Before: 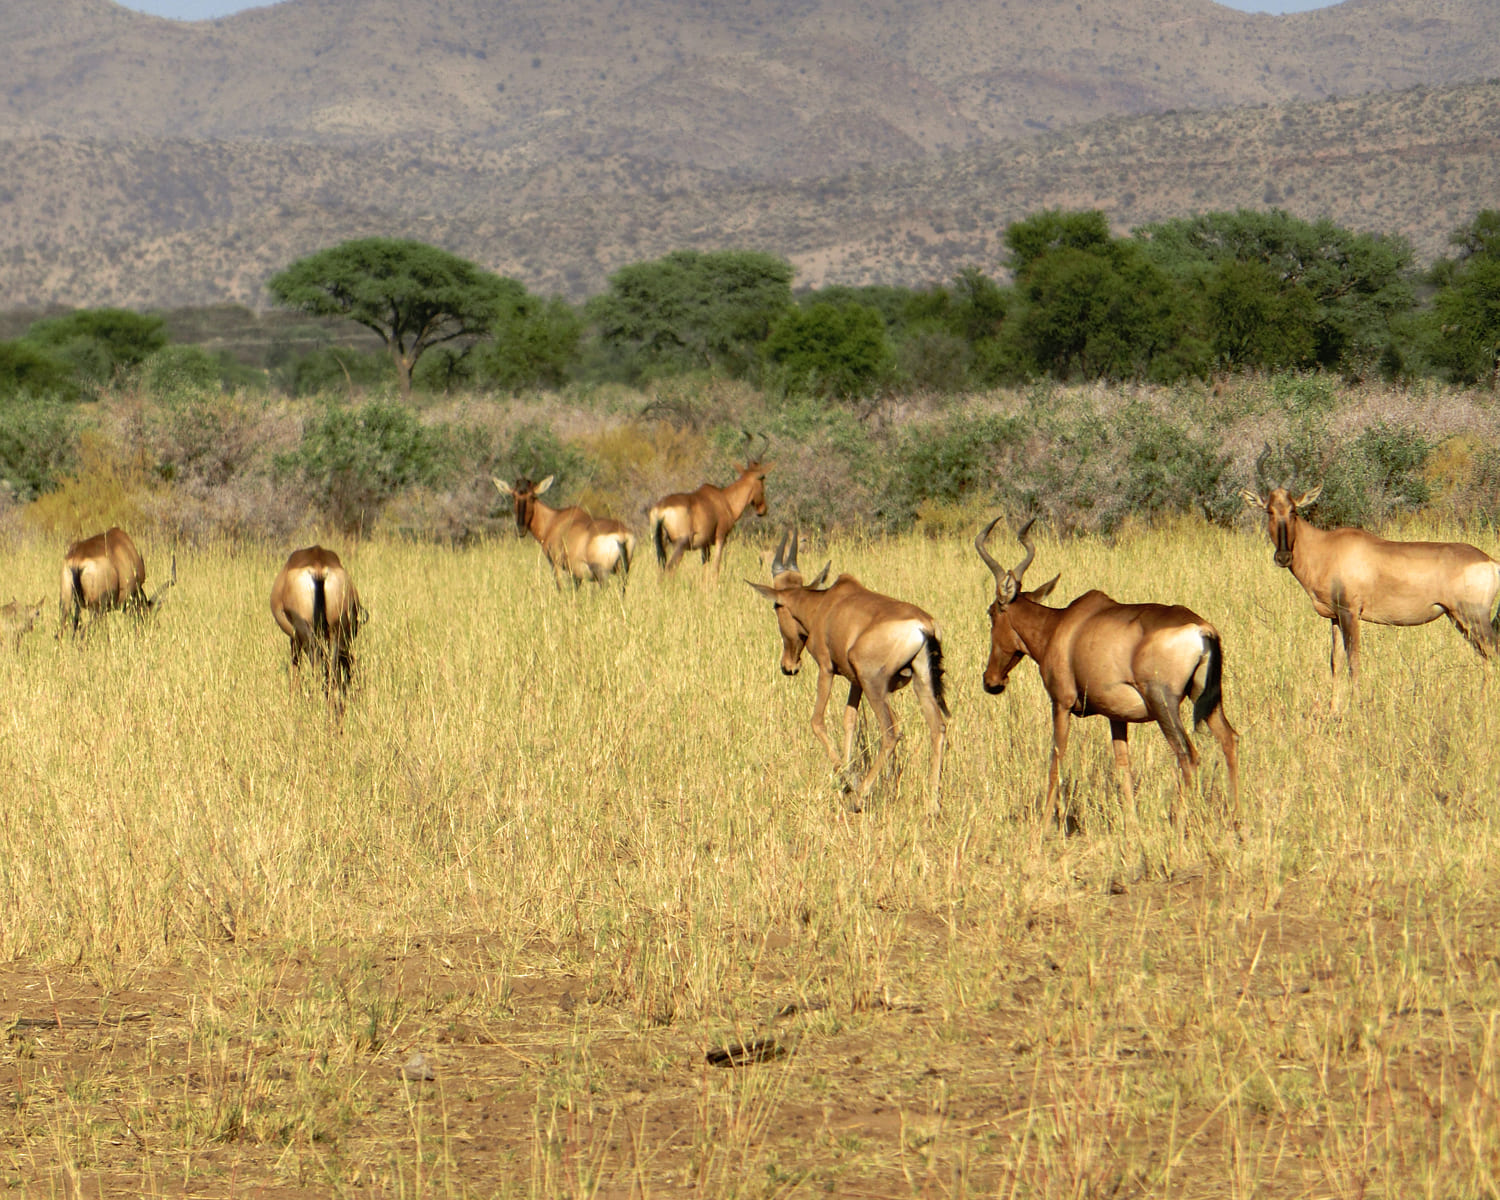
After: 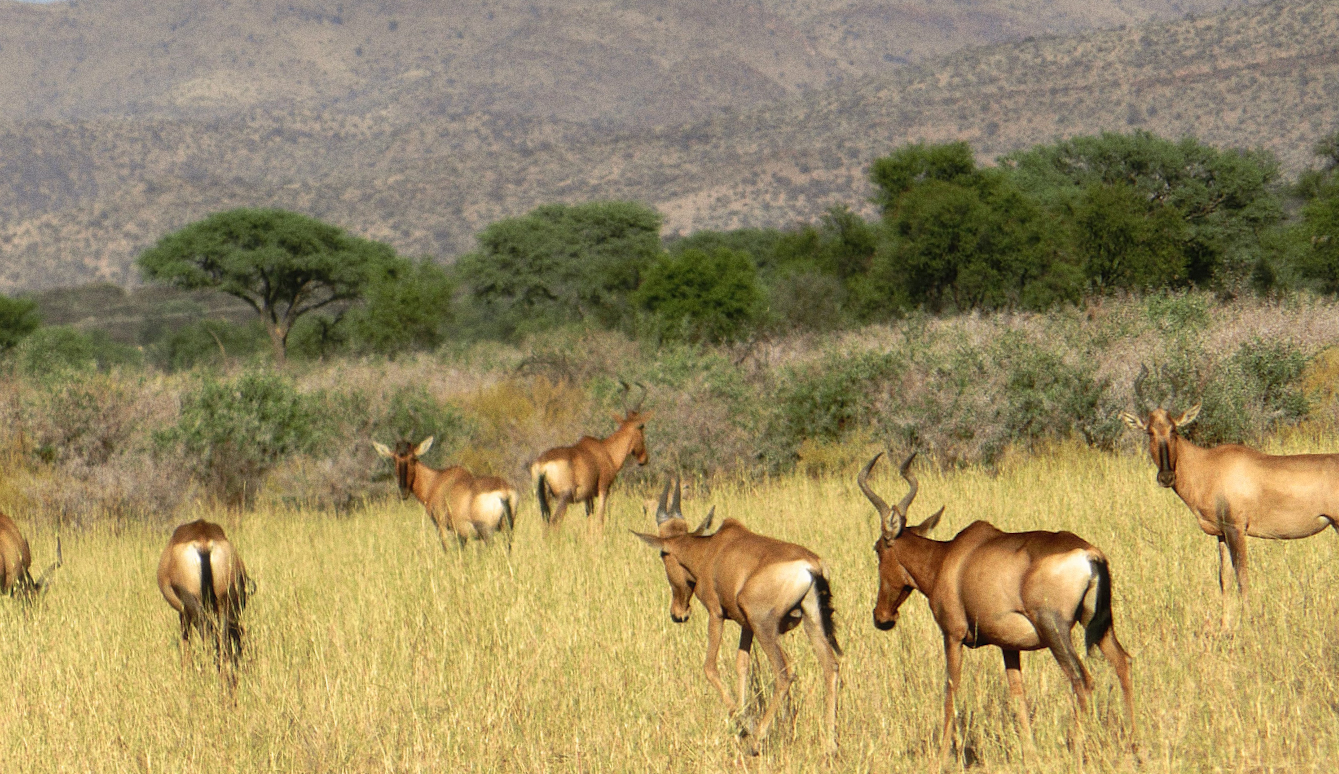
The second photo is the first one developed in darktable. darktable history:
white balance: emerald 1
rotate and perspective: rotation -3.18°, automatic cropping off
crop and rotate: left 9.345%, top 7.22%, right 4.982%, bottom 32.331%
grain: coarseness 0.09 ISO
haze removal: strength -0.05
